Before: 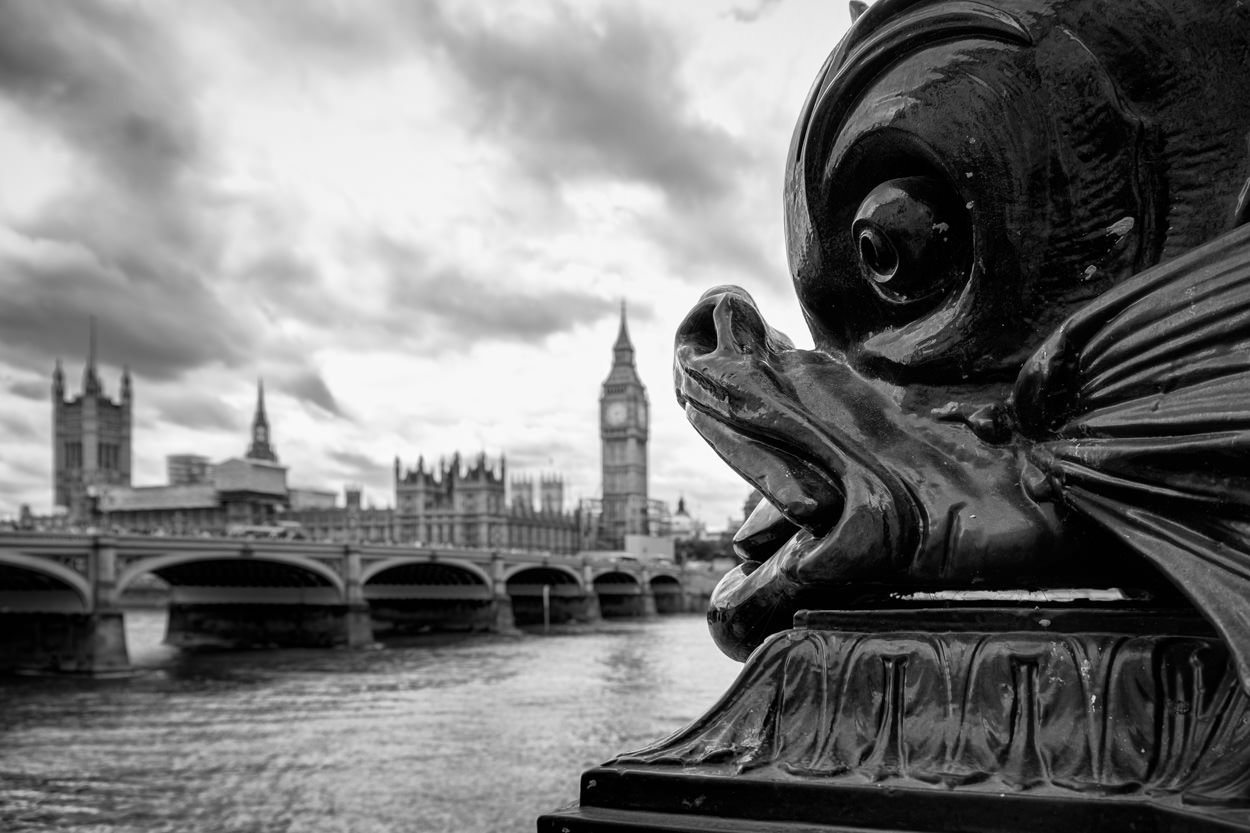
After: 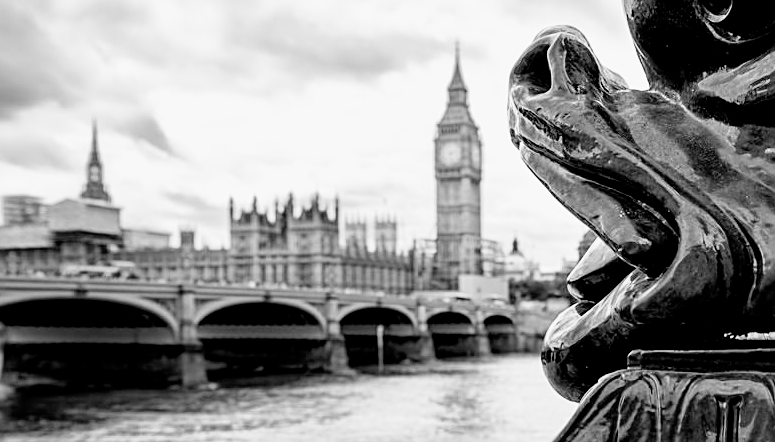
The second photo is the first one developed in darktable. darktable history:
filmic rgb: black relative exposure -7.75 EV, white relative exposure 4.4 EV, threshold 3 EV, target black luminance 0%, hardness 3.76, latitude 50.51%, contrast 1.074, highlights saturation mix 10%, shadows ↔ highlights balance -0.22%, color science v4 (2020), enable highlight reconstruction true
exposure: exposure 0.935 EV, compensate highlight preservation false
sharpen: on, module defaults
crop: left 13.312%, top 31.28%, right 24.627%, bottom 15.582%
